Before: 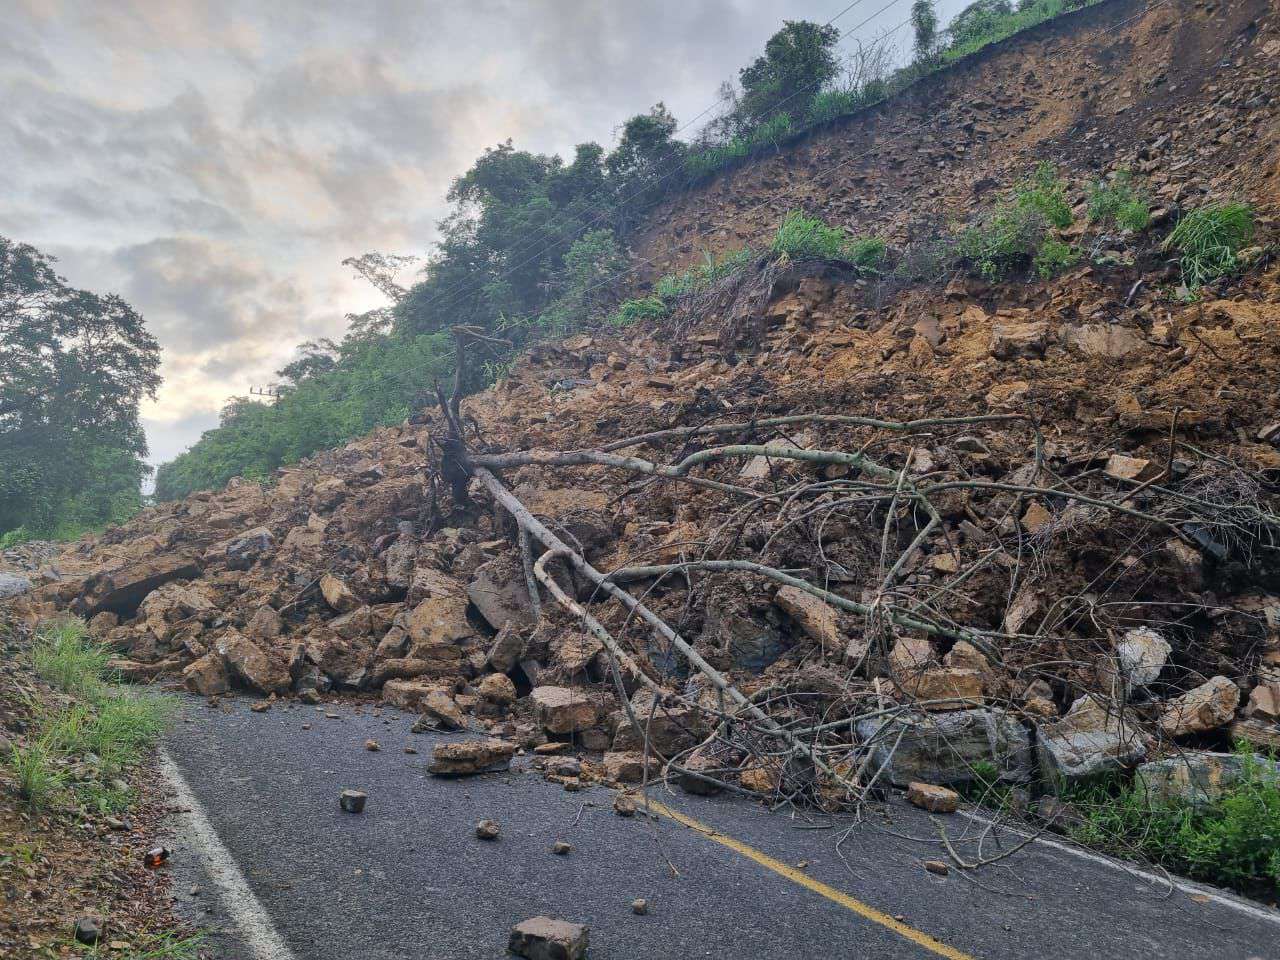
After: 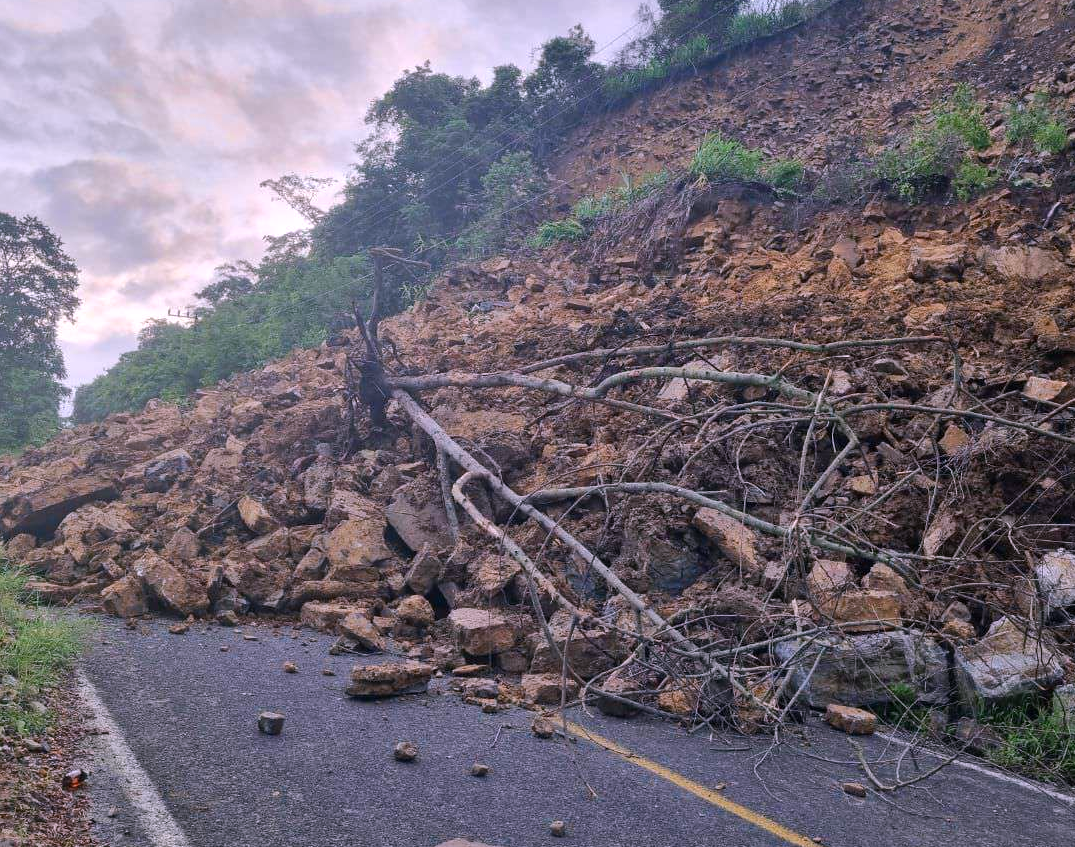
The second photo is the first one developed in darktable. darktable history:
white balance: red 1.066, blue 1.119
crop: left 6.446%, top 8.188%, right 9.538%, bottom 3.548%
